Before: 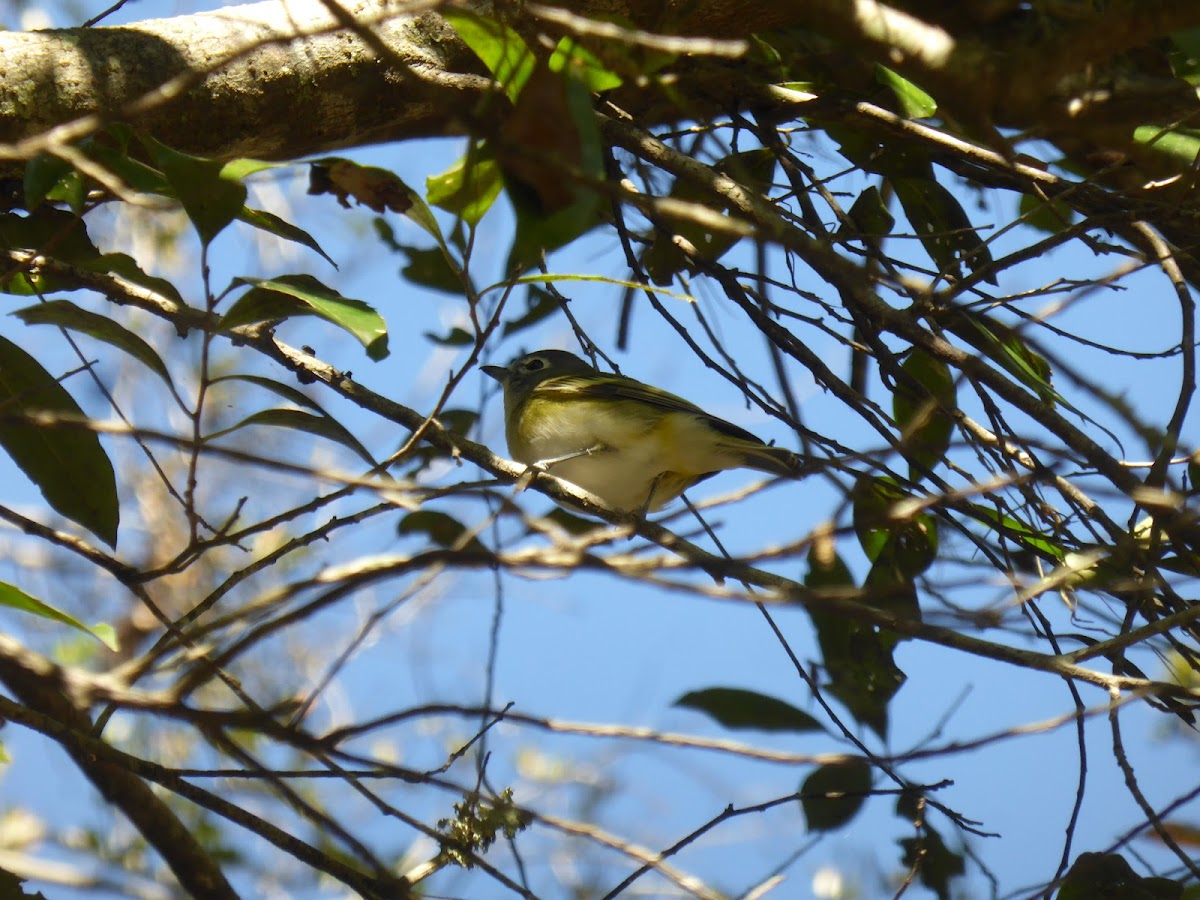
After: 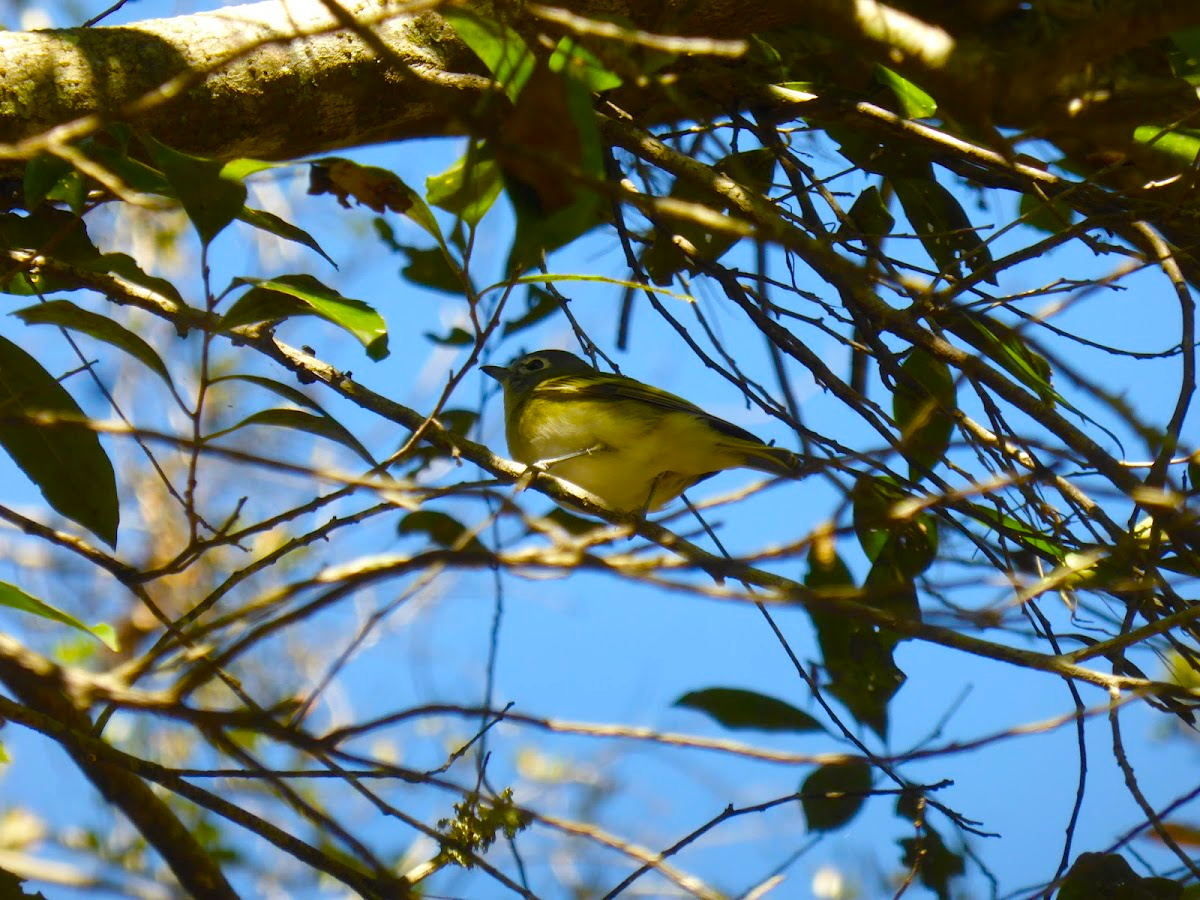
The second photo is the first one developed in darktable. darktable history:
color balance rgb: linear chroma grading › global chroma 14.378%, perceptual saturation grading › global saturation 20%, perceptual saturation grading › highlights 2.388%, perceptual saturation grading › shadows 49.23%
